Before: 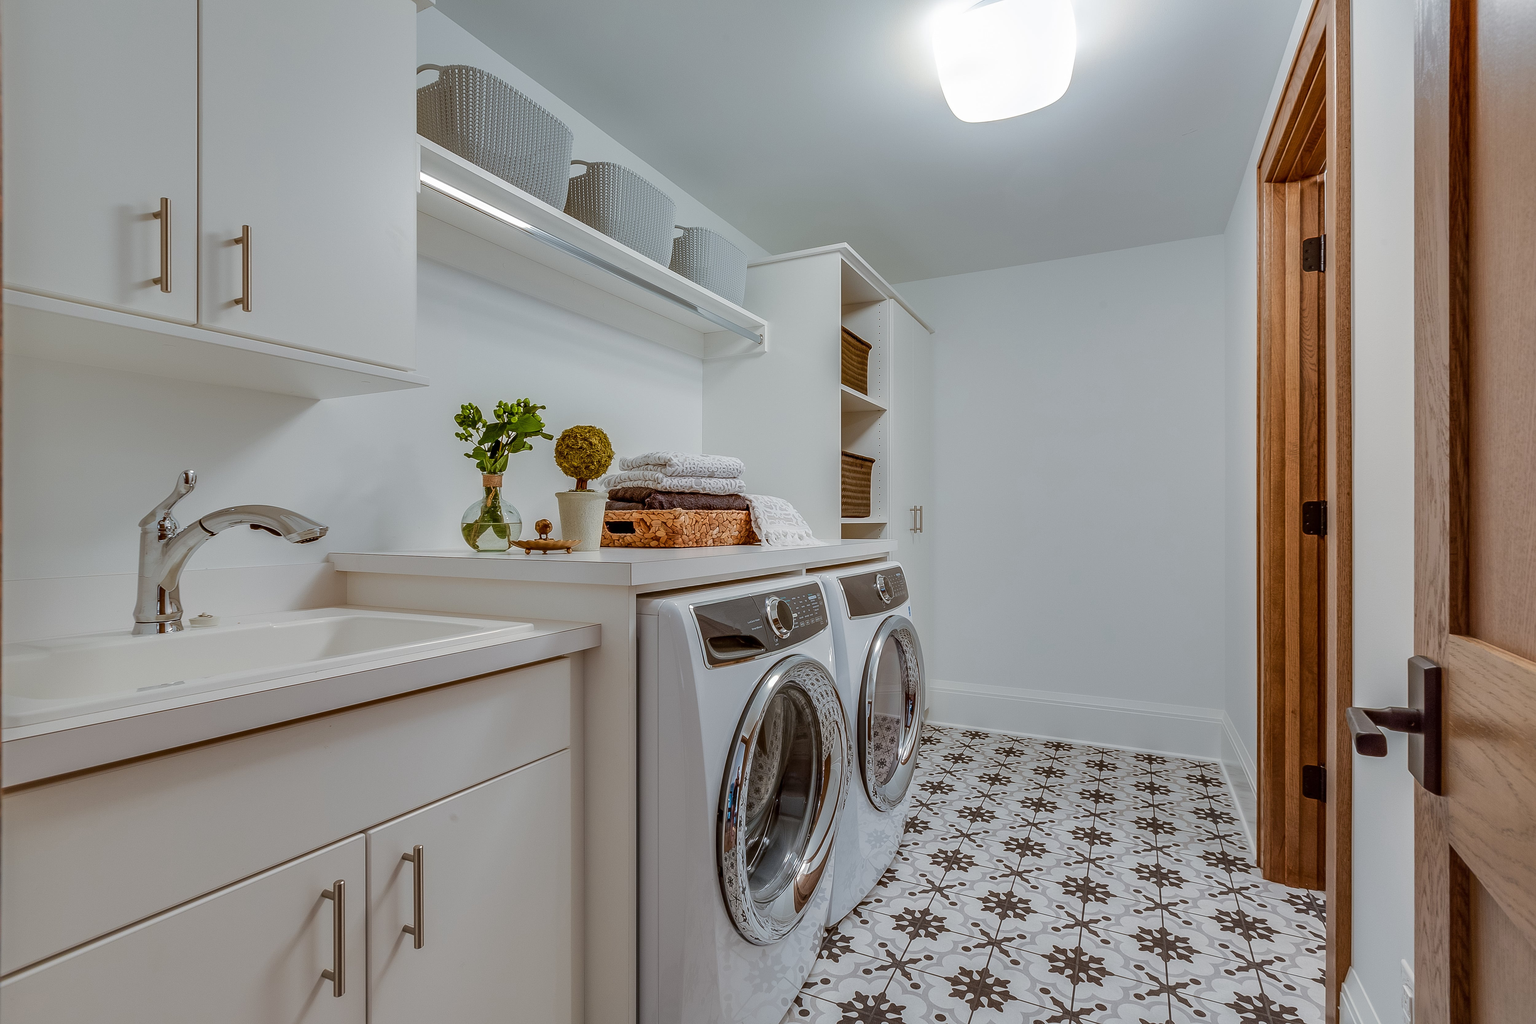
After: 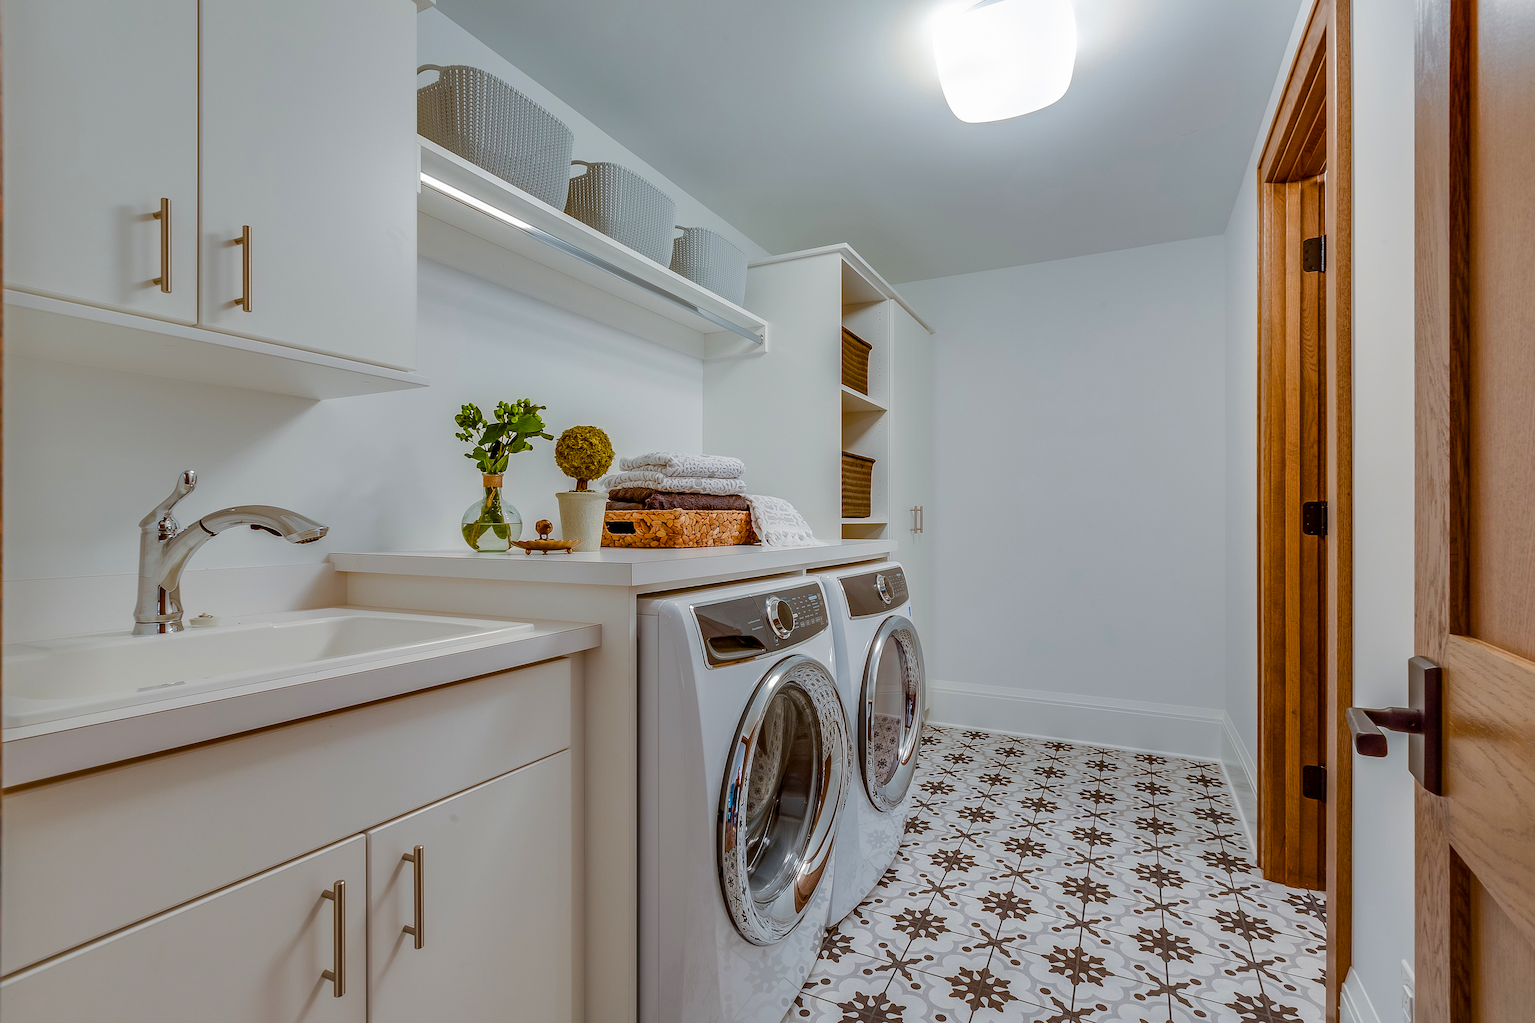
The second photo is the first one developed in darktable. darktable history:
exposure: compensate exposure bias true, compensate highlight preservation false
color balance rgb: linear chroma grading › global chroma 14.578%, perceptual saturation grading › global saturation 20%, perceptual saturation grading › highlights -25.893%, perceptual saturation grading › shadows 25.201%
